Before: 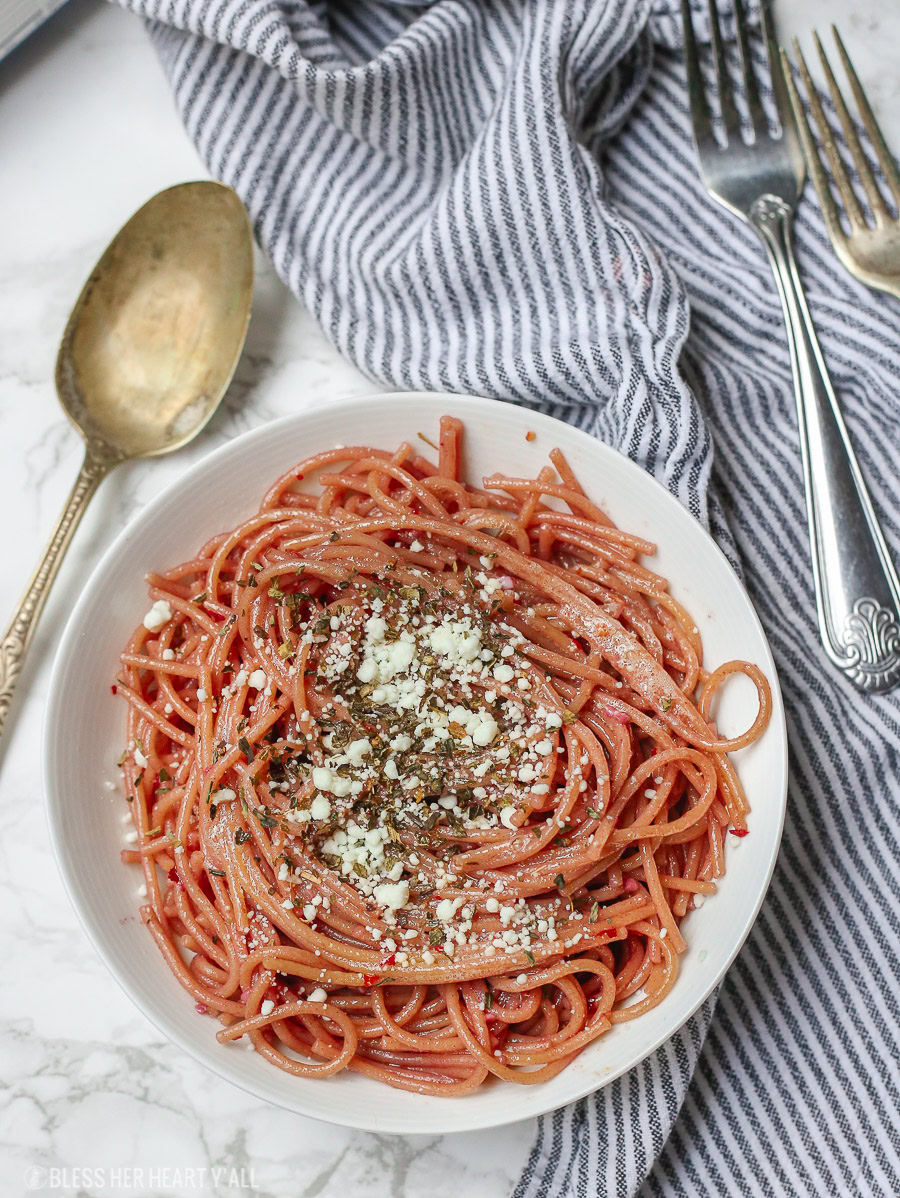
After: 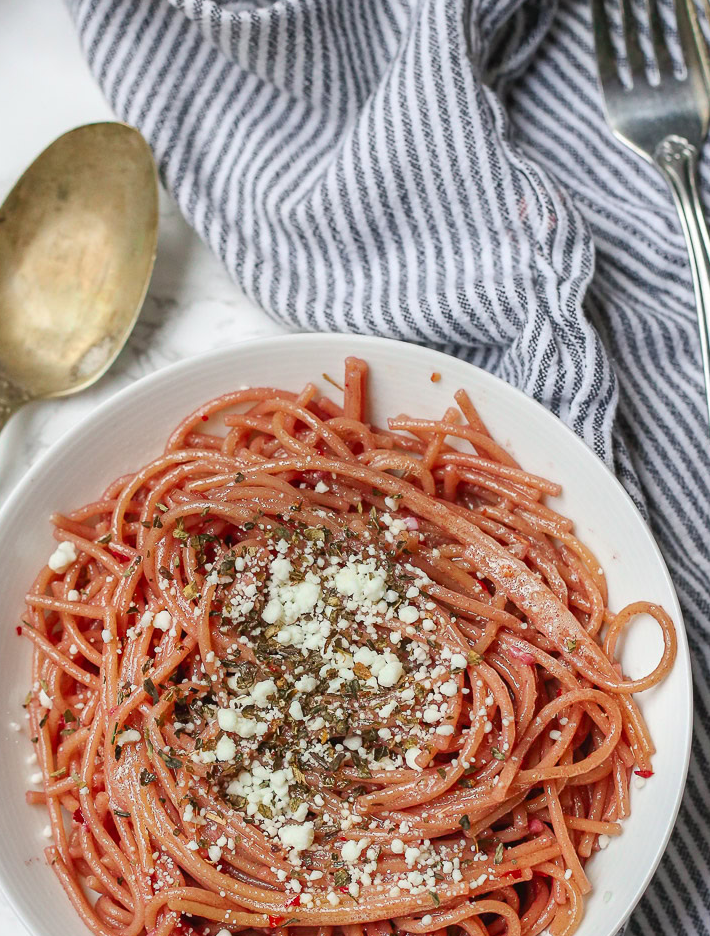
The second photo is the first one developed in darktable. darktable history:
crop and rotate: left 10.635%, top 5.034%, right 10.465%, bottom 16.762%
